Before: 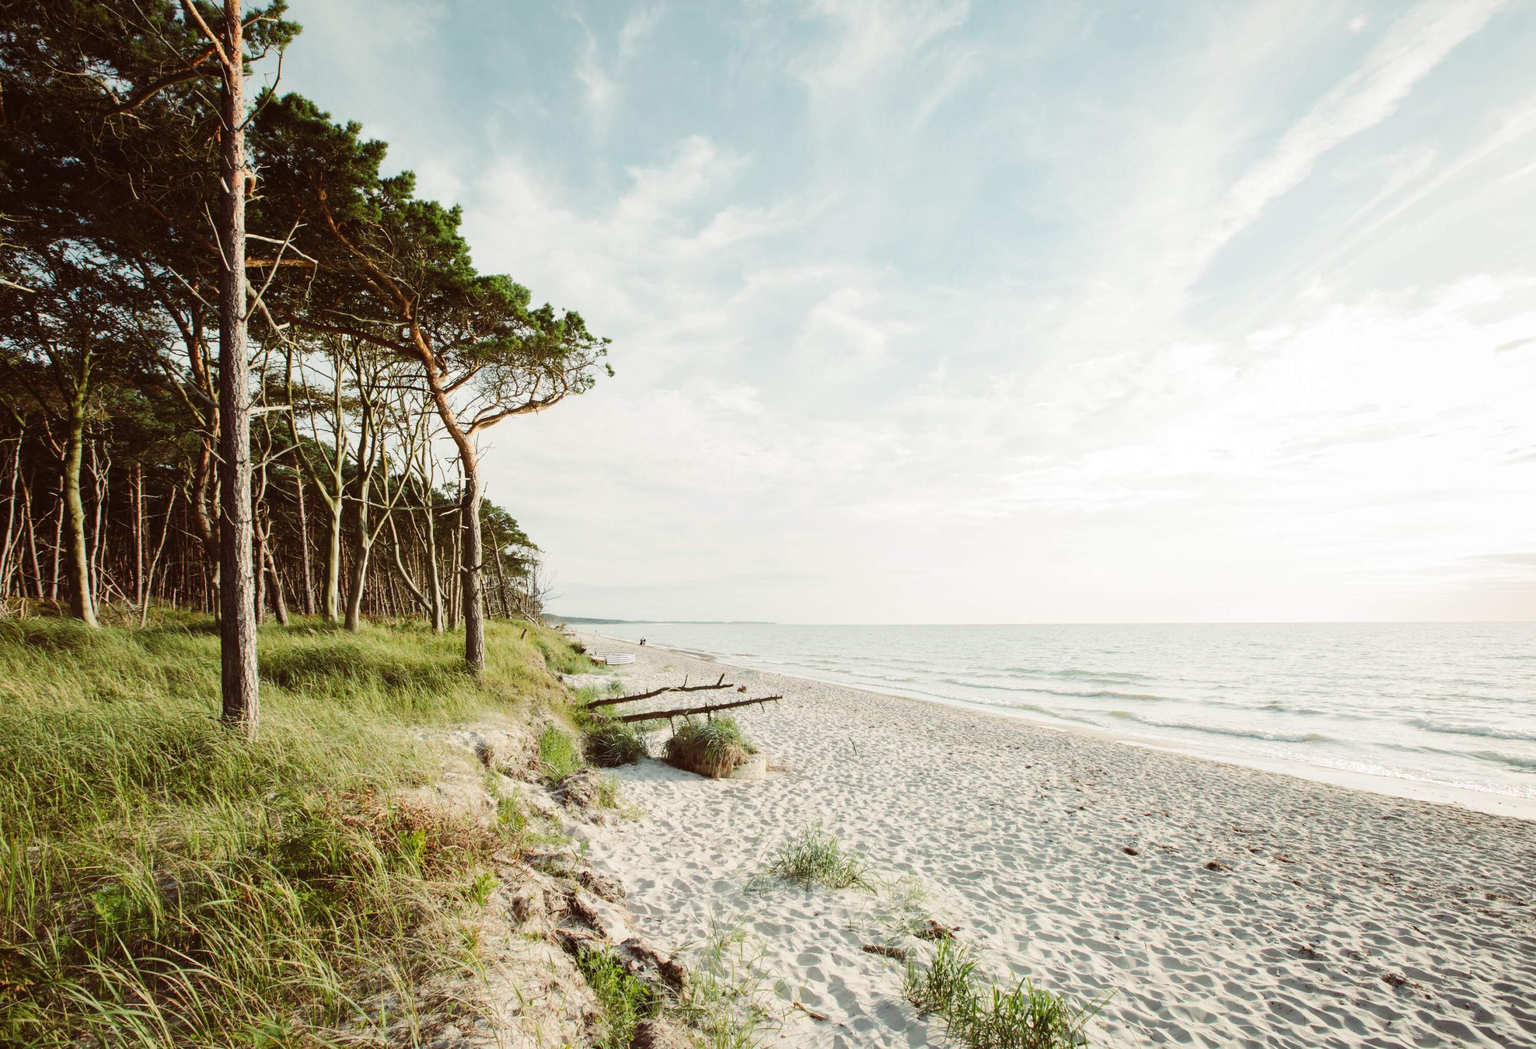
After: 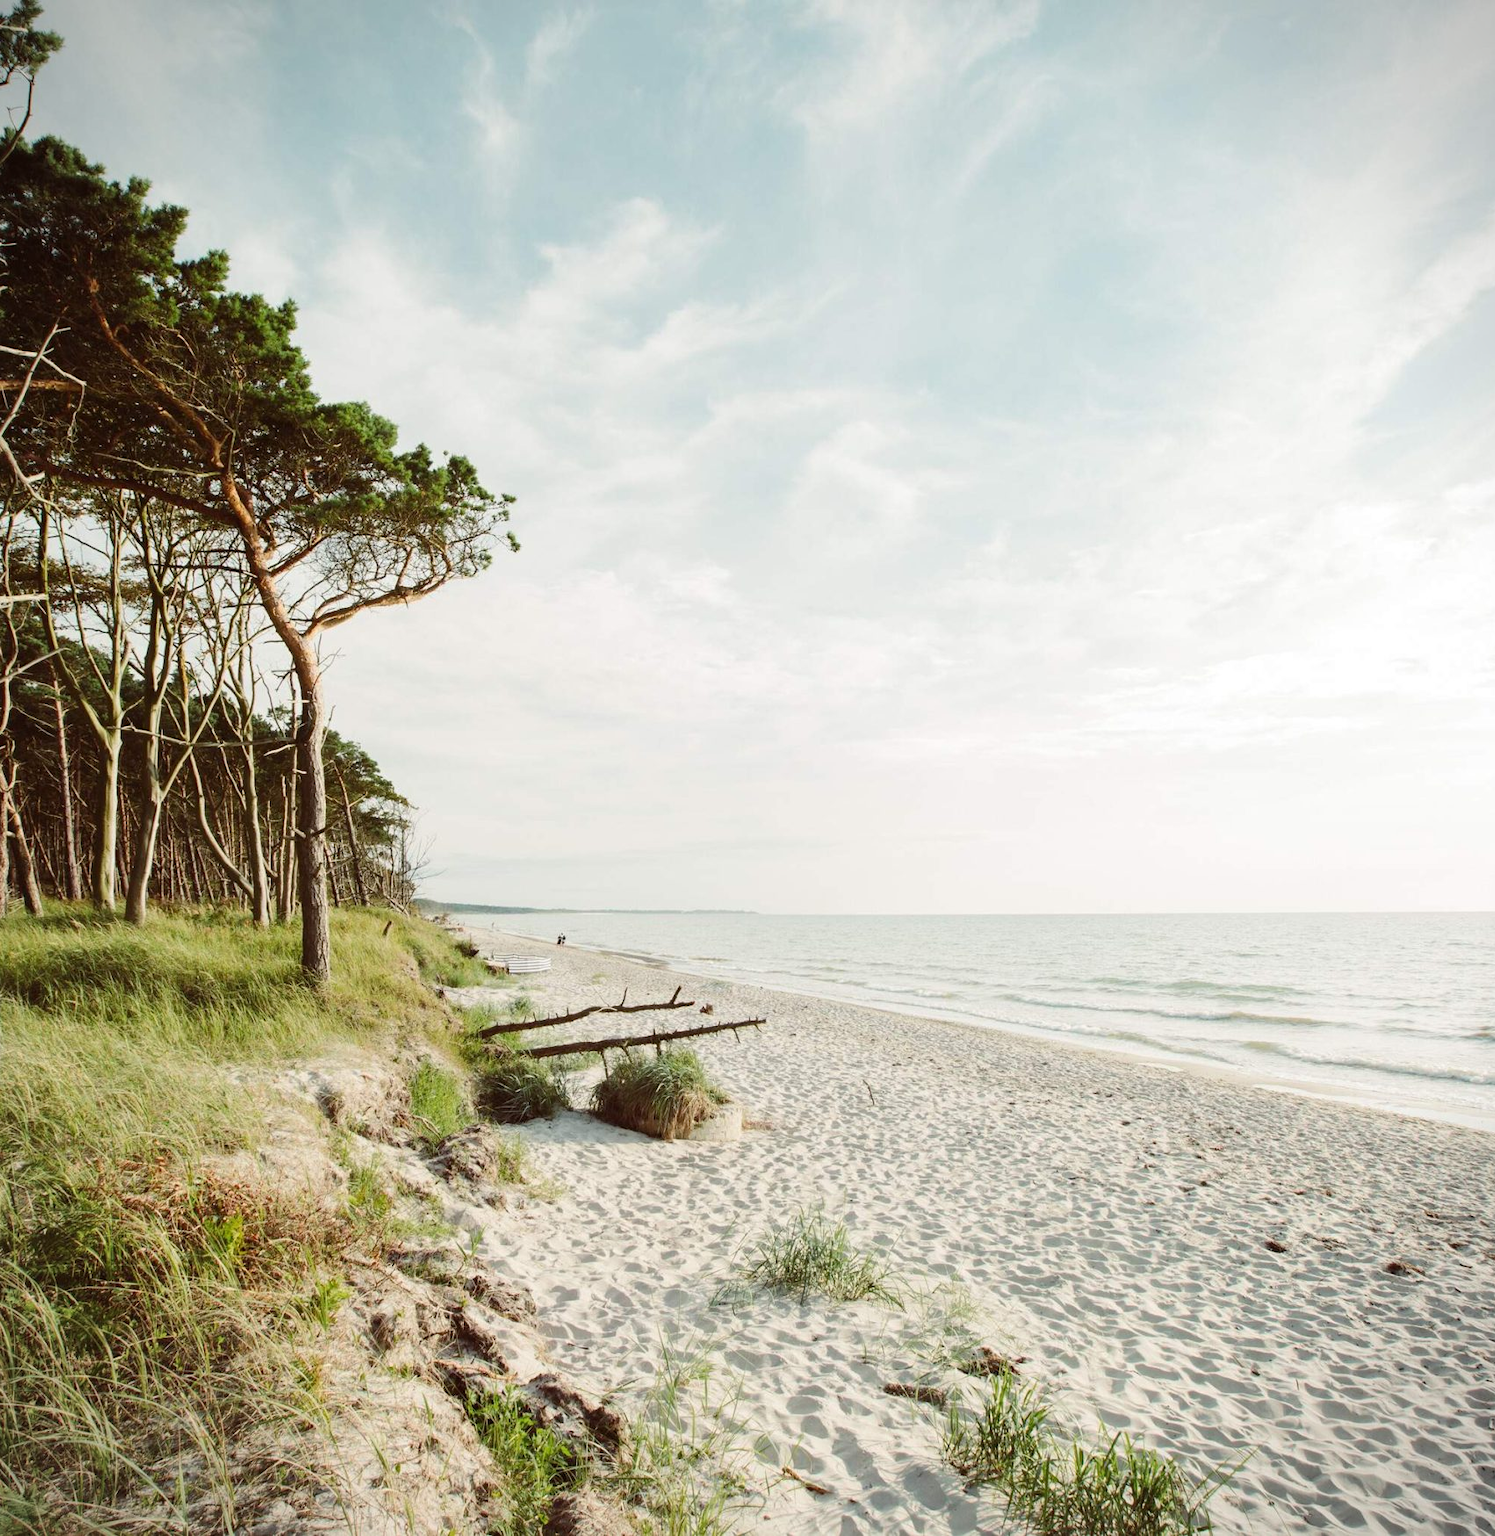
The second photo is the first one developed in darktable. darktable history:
vignetting: fall-off start 100%, fall-off radius 64.94%, automatic ratio true, unbound false
crop: left 16.899%, right 16.556%
